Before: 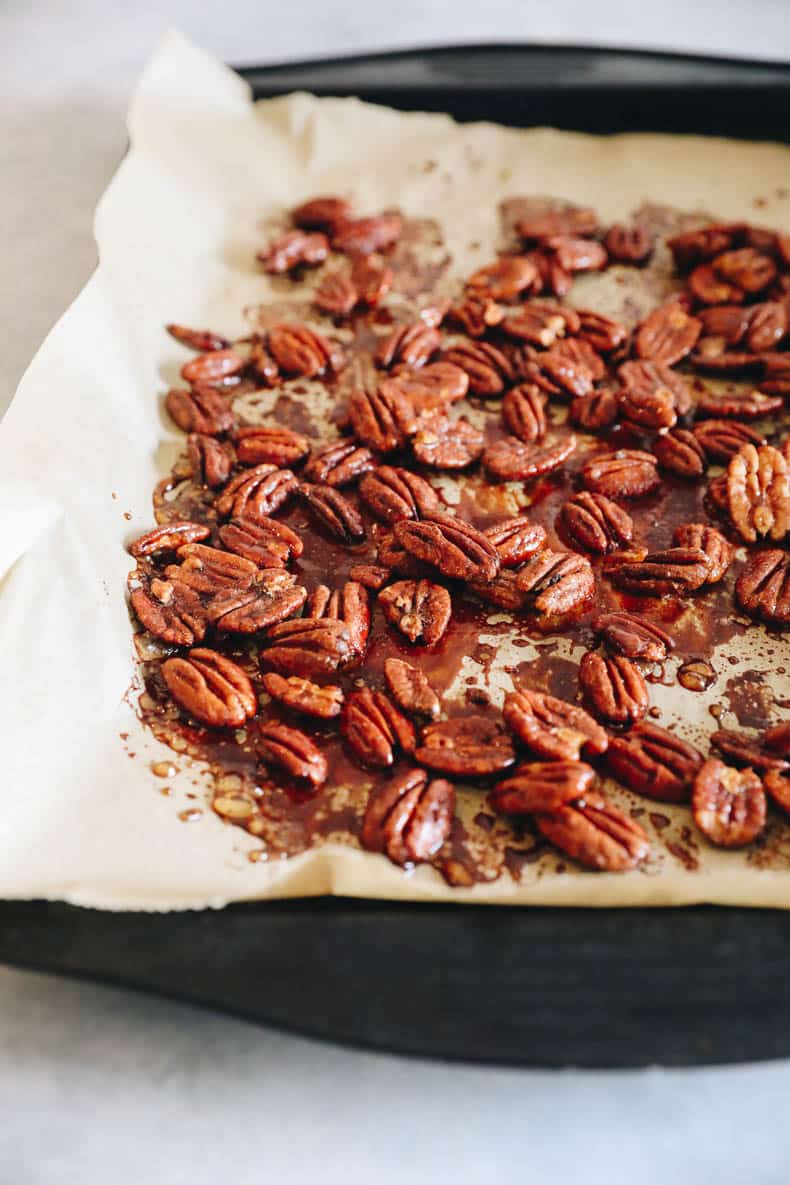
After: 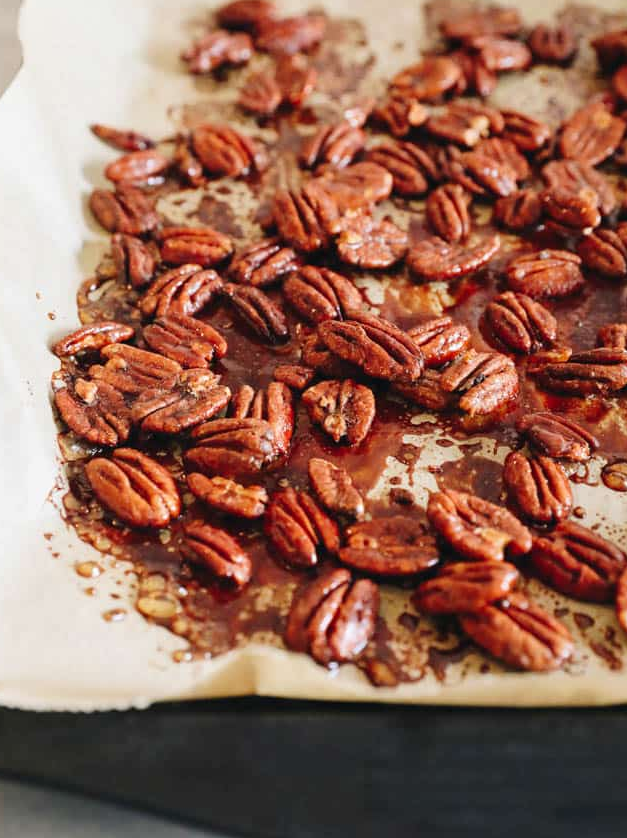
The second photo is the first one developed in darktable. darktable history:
crop: left 9.712%, top 16.928%, right 10.845%, bottom 12.332%
levels: levels [0, 0.498, 1]
